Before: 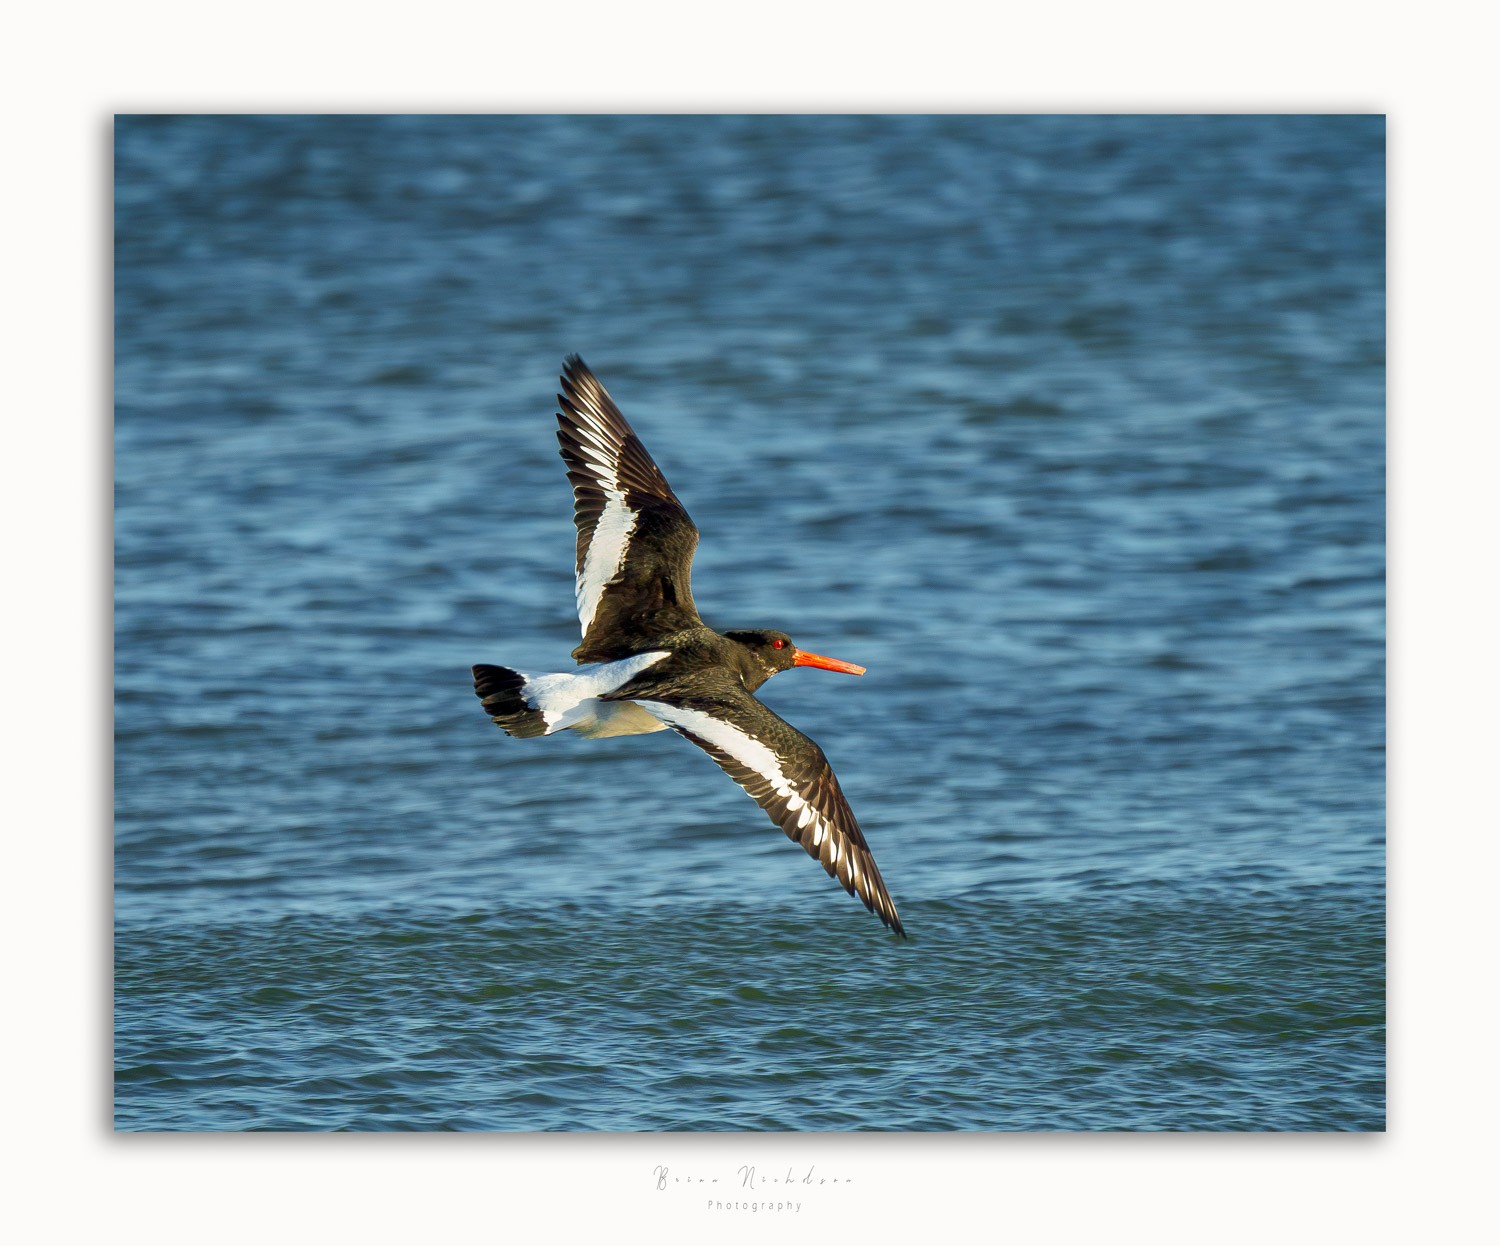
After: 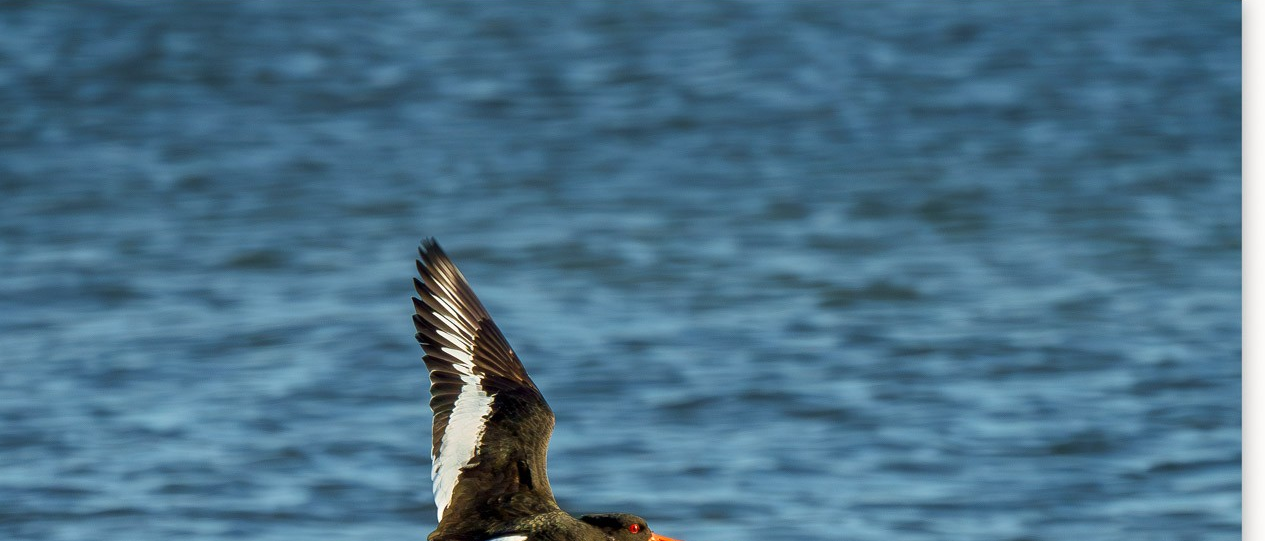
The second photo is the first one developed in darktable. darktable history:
crop and rotate: left 9.627%, top 9.386%, right 5.978%, bottom 47.132%
